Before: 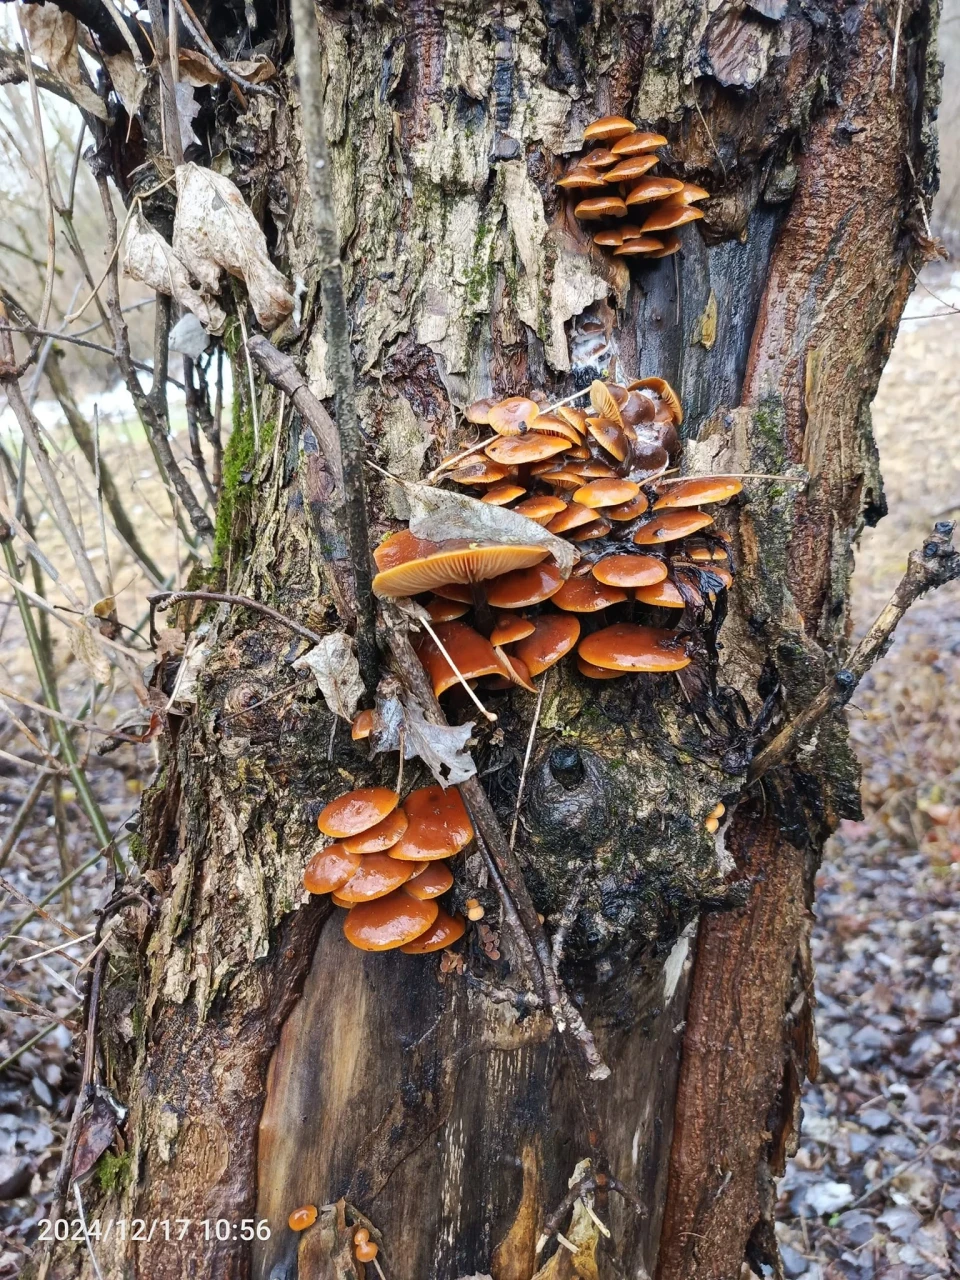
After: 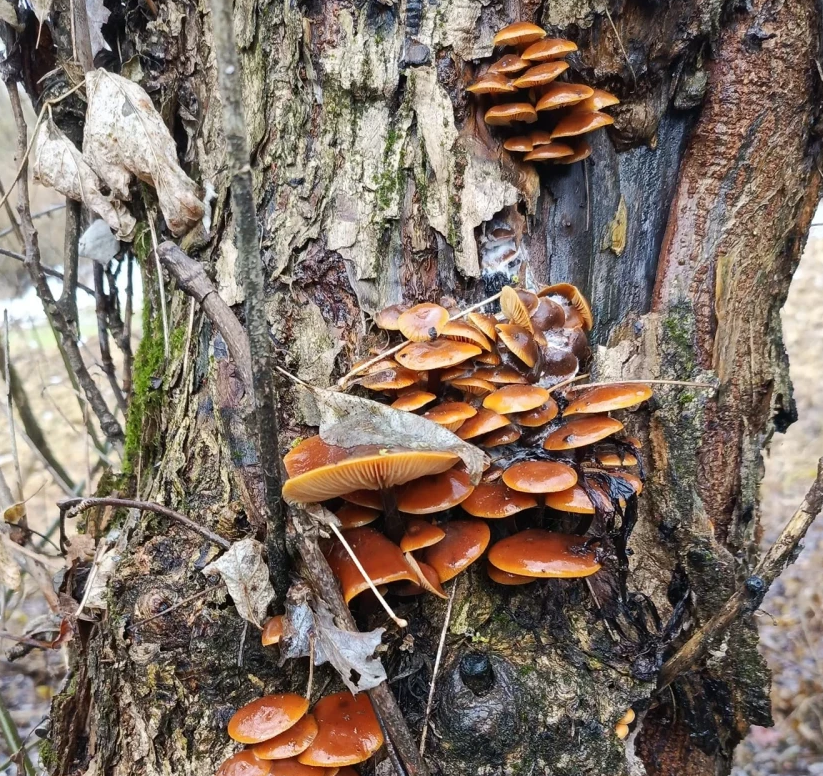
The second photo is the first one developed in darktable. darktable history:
crop and rotate: left 9.4%, top 7.351%, right 4.832%, bottom 32.017%
